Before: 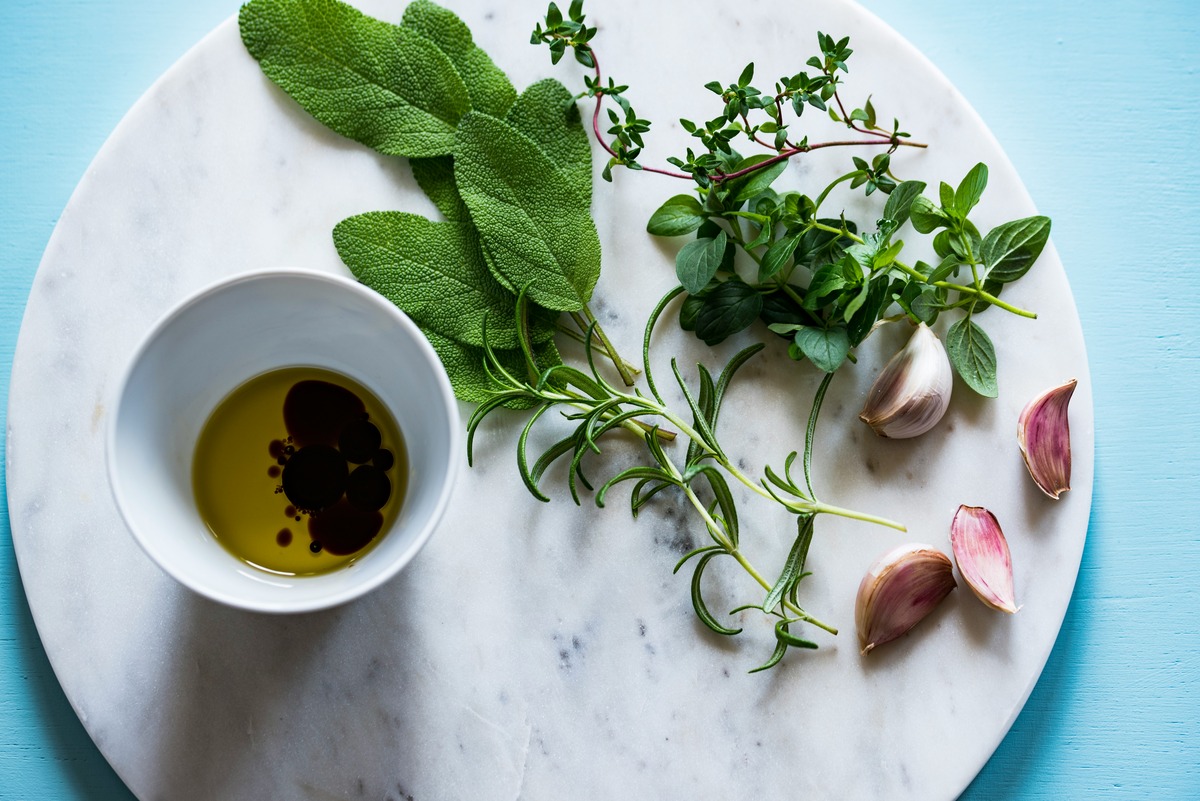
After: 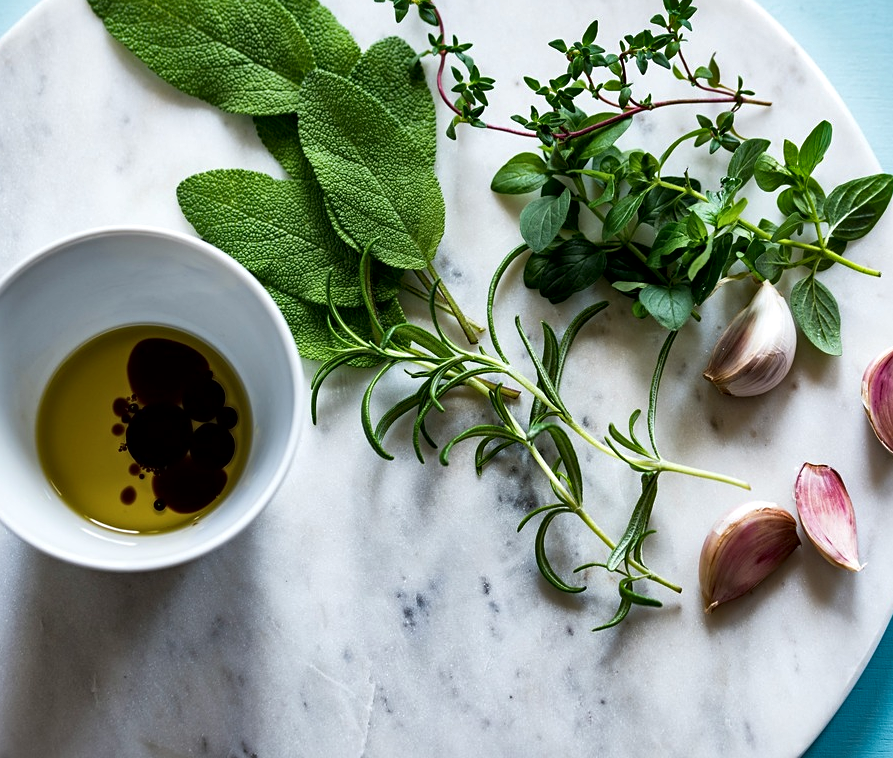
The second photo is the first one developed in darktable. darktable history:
crop and rotate: left 13.033%, top 5.257%, right 12.525%
local contrast: mode bilateral grid, contrast 20, coarseness 50, detail 150%, midtone range 0.2
shadows and highlights: shadows 11.01, white point adjustment 1.11, soften with gaussian
sharpen: amount 0.201
